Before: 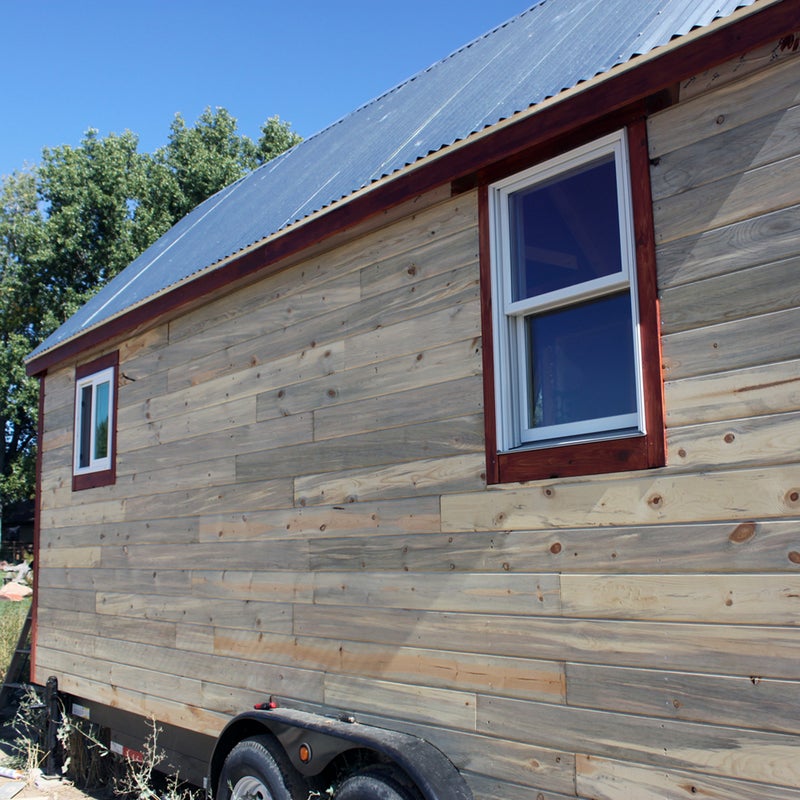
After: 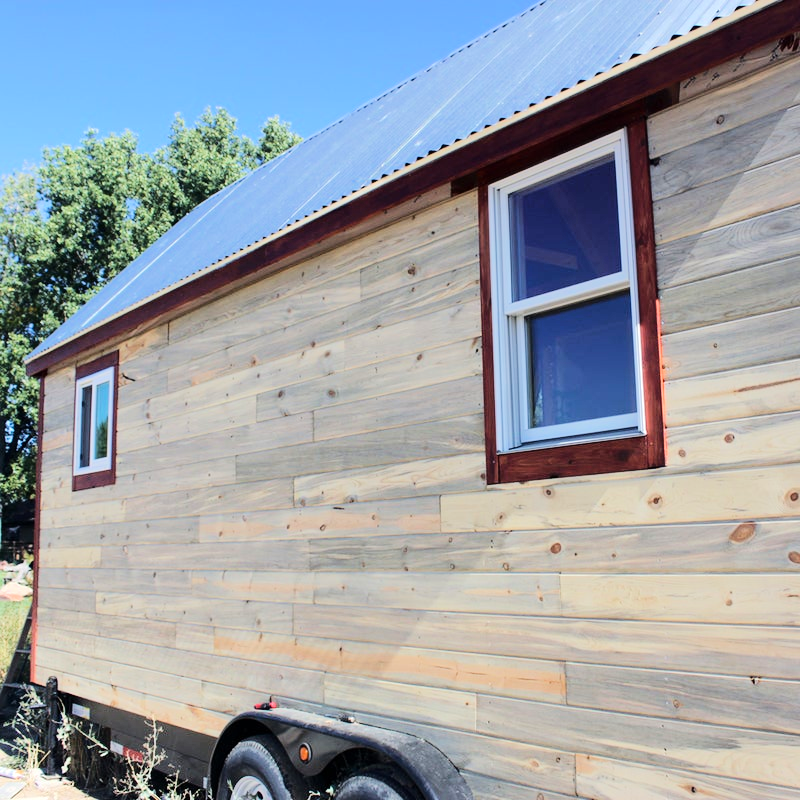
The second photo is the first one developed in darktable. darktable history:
tone equalizer: -7 EV 0.156 EV, -6 EV 0.567 EV, -5 EV 1.16 EV, -4 EV 1.3 EV, -3 EV 1.15 EV, -2 EV 0.6 EV, -1 EV 0.152 EV, edges refinement/feathering 500, mask exposure compensation -1.57 EV, preserve details no
